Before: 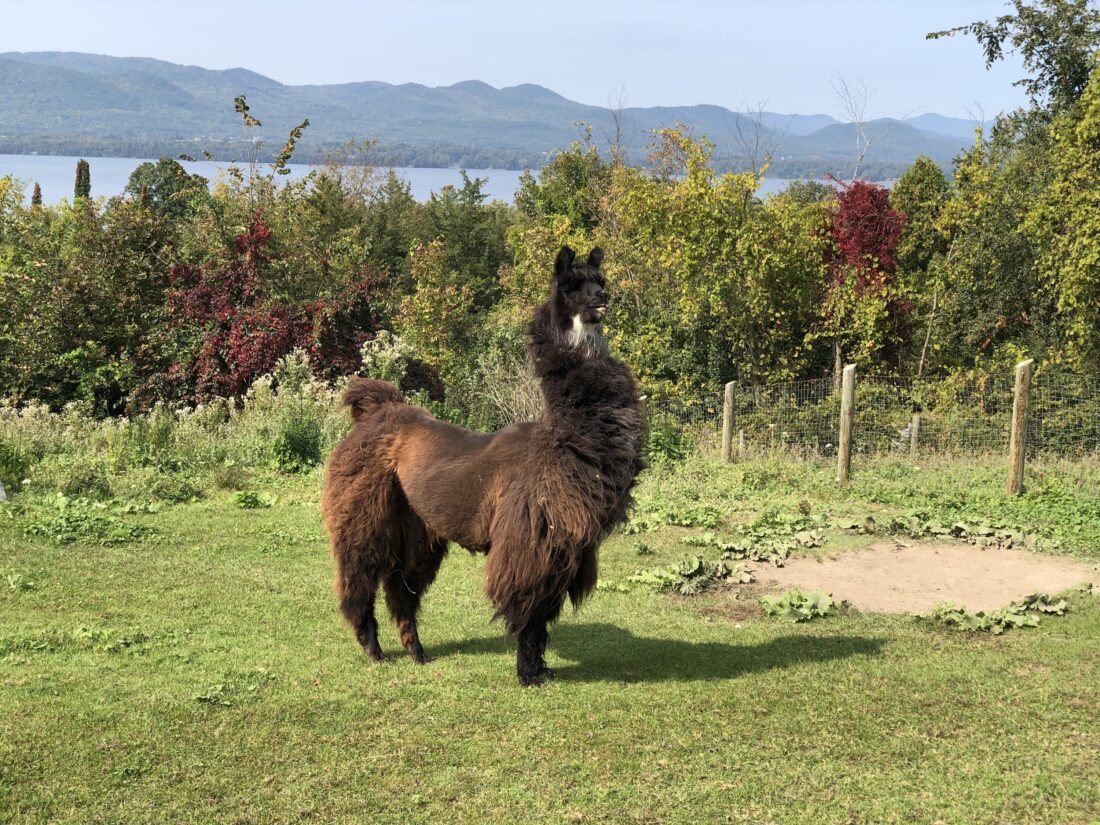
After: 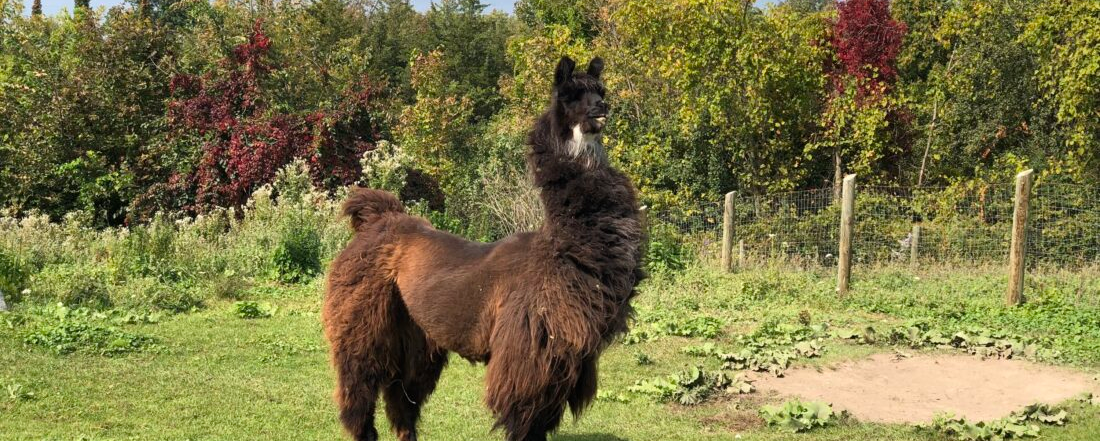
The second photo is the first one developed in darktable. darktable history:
tone equalizer: on, module defaults
crop and rotate: top 23.043%, bottom 23.437%
